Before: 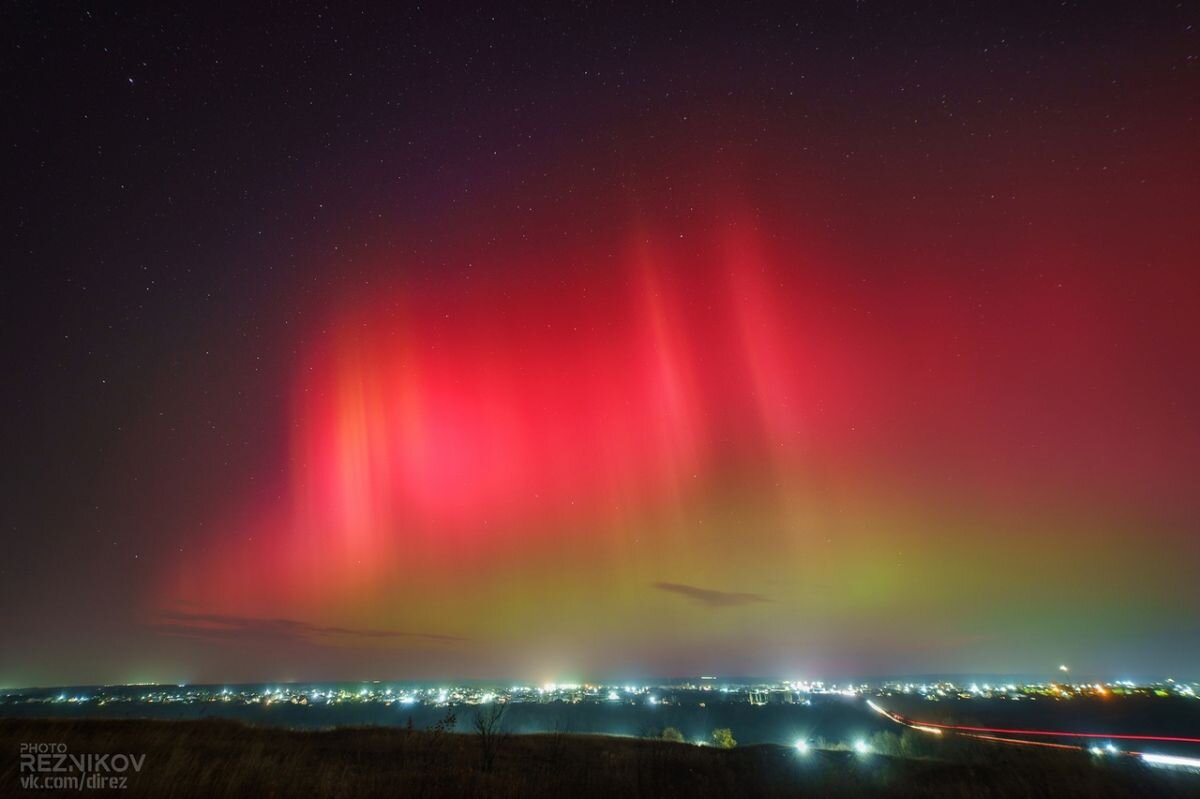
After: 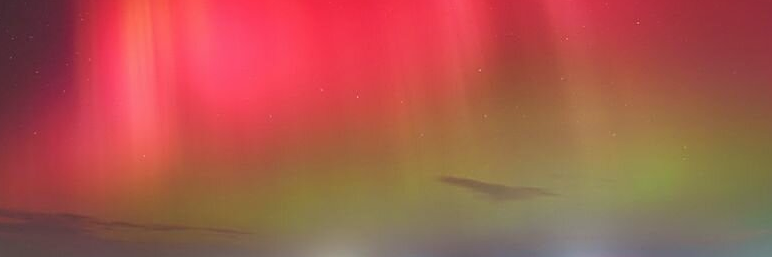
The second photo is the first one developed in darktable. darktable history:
sharpen: radius 2.663, amount 0.663
color calibration: gray › normalize channels true, illuminant as shot in camera, x 0.358, y 0.373, temperature 4628.91 K, gamut compression 0.002
crop: left 18%, top 50.865%, right 17.652%, bottom 16.847%
